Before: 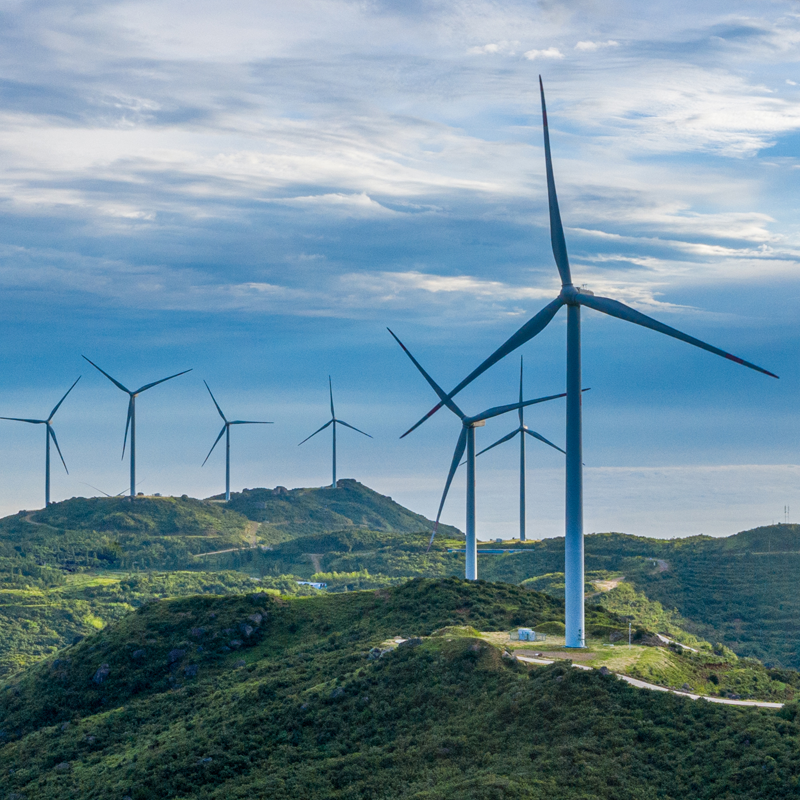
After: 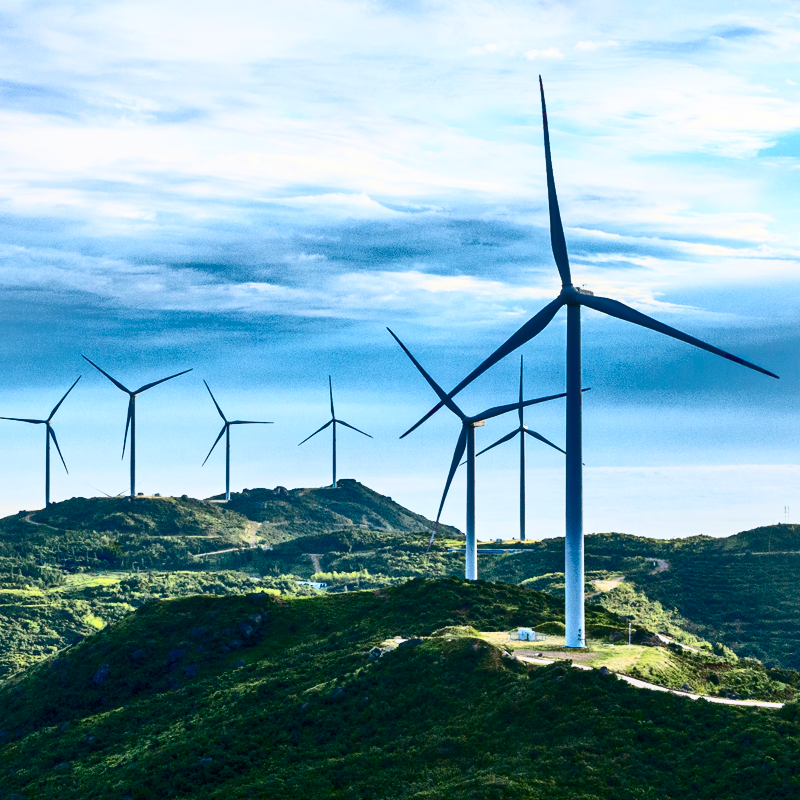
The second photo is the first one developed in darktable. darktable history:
contrast brightness saturation: contrast 0.935, brightness 0.205
color balance rgb: shadows lift › chroma 2.679%, shadows lift › hue 189.21°, linear chroma grading › global chroma 9.877%, perceptual saturation grading › global saturation -0.081%, perceptual saturation grading › highlights -30.258%, perceptual saturation grading › shadows 20.605%, global vibrance 6.088%
shadows and highlights: shadows 39.87, highlights -59.8
